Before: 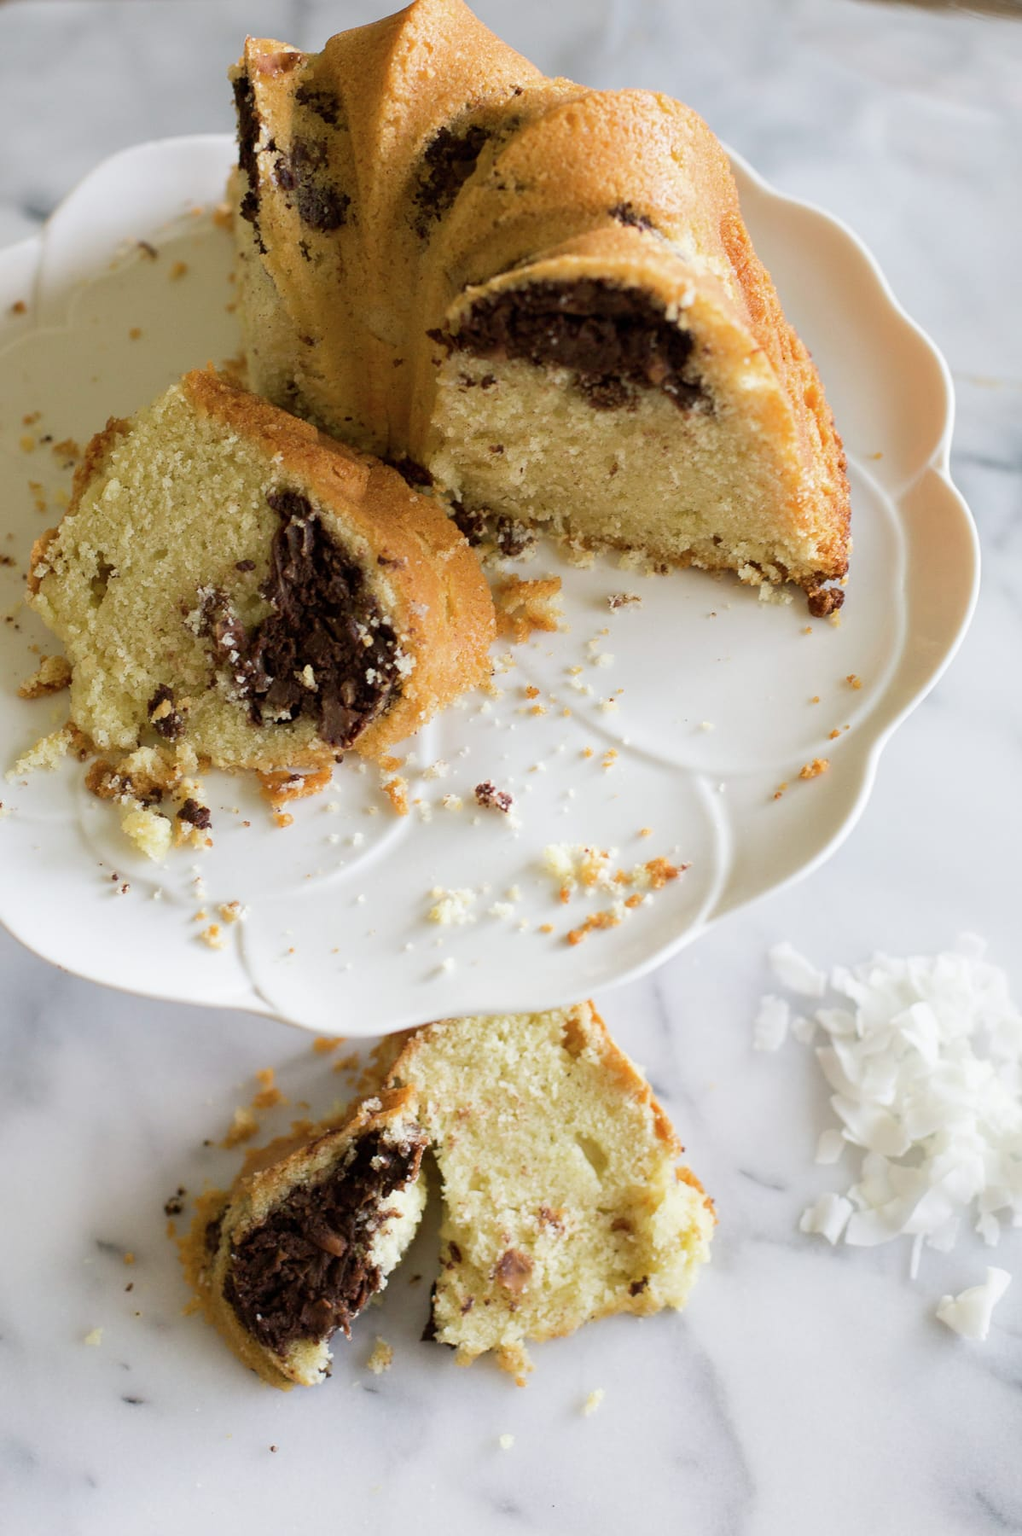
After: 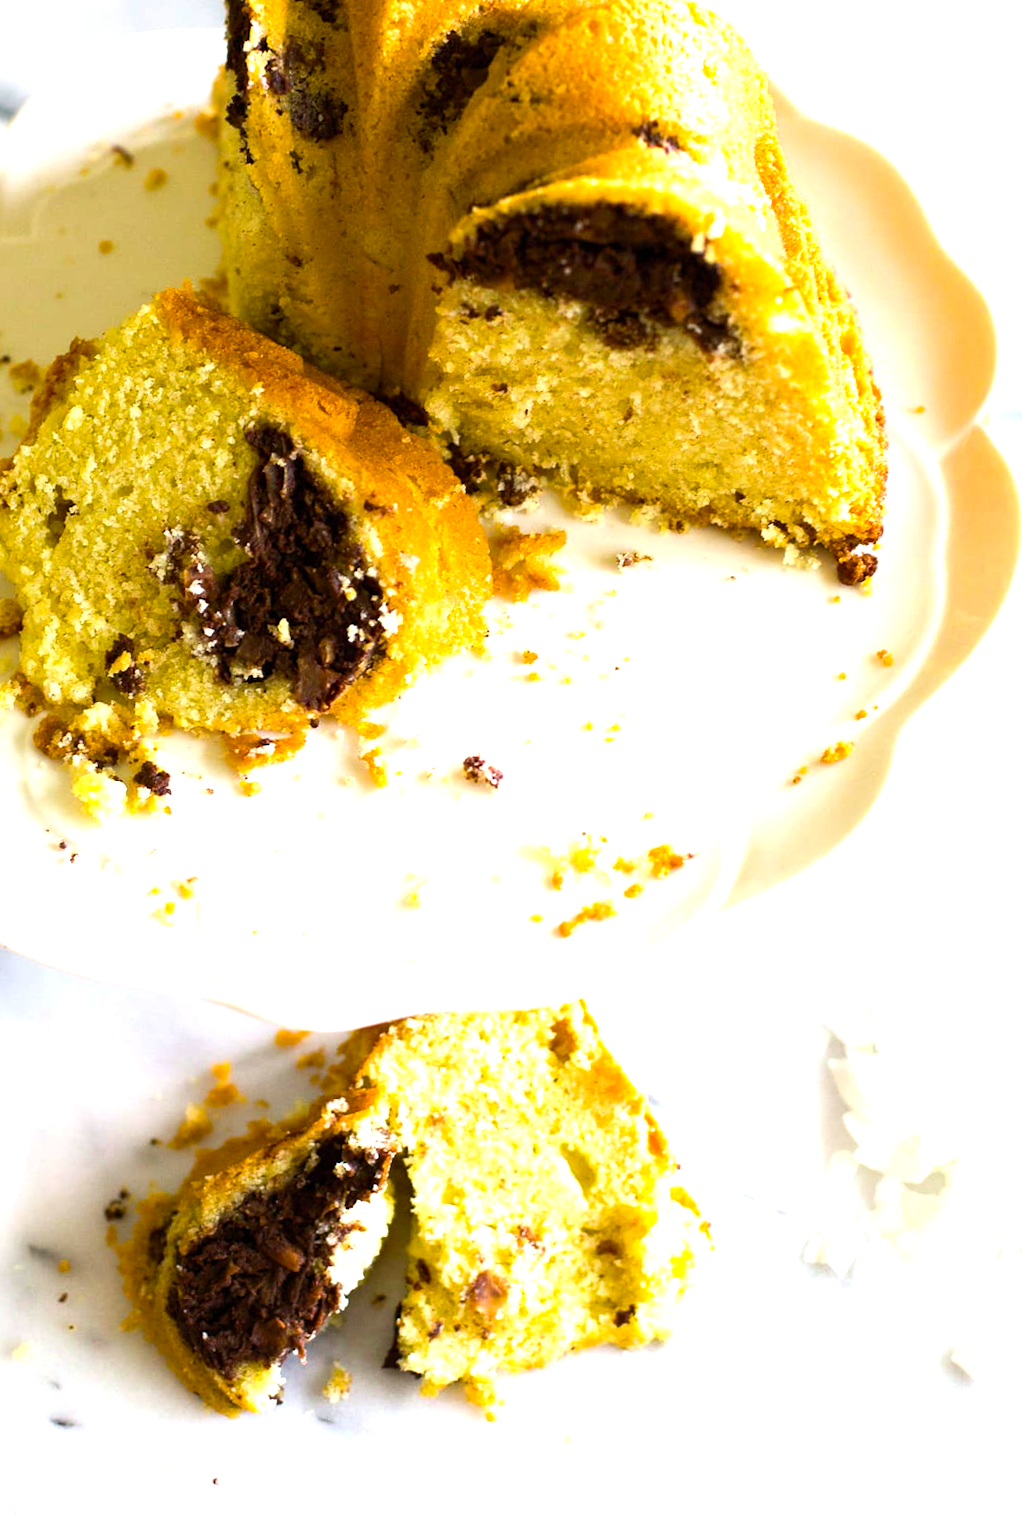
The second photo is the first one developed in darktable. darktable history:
crop and rotate: angle -1.96°, left 3.097%, top 4.154%, right 1.586%, bottom 0.529%
color balance rgb: linear chroma grading › global chroma 9%, perceptual saturation grading › global saturation 36%, perceptual brilliance grading › global brilliance 15%, perceptual brilliance grading › shadows -35%, global vibrance 15%
exposure: exposure 0.6 EV, compensate highlight preservation false
